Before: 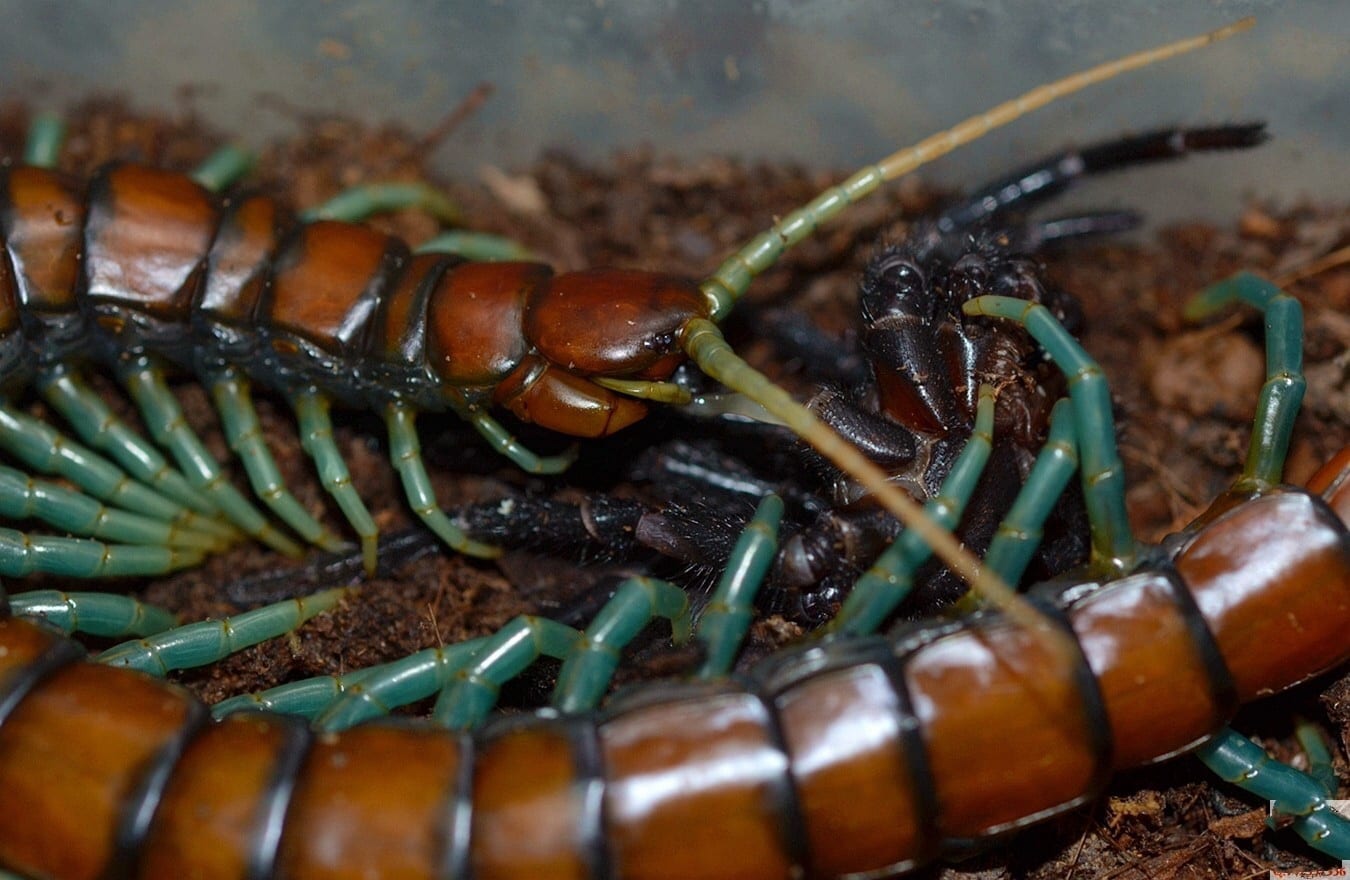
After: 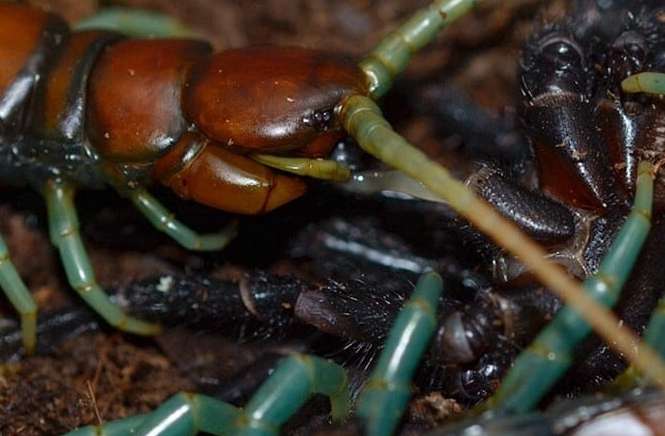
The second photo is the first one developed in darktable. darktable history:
crop: left 25.267%, top 25.365%, right 25.025%, bottom 25.04%
